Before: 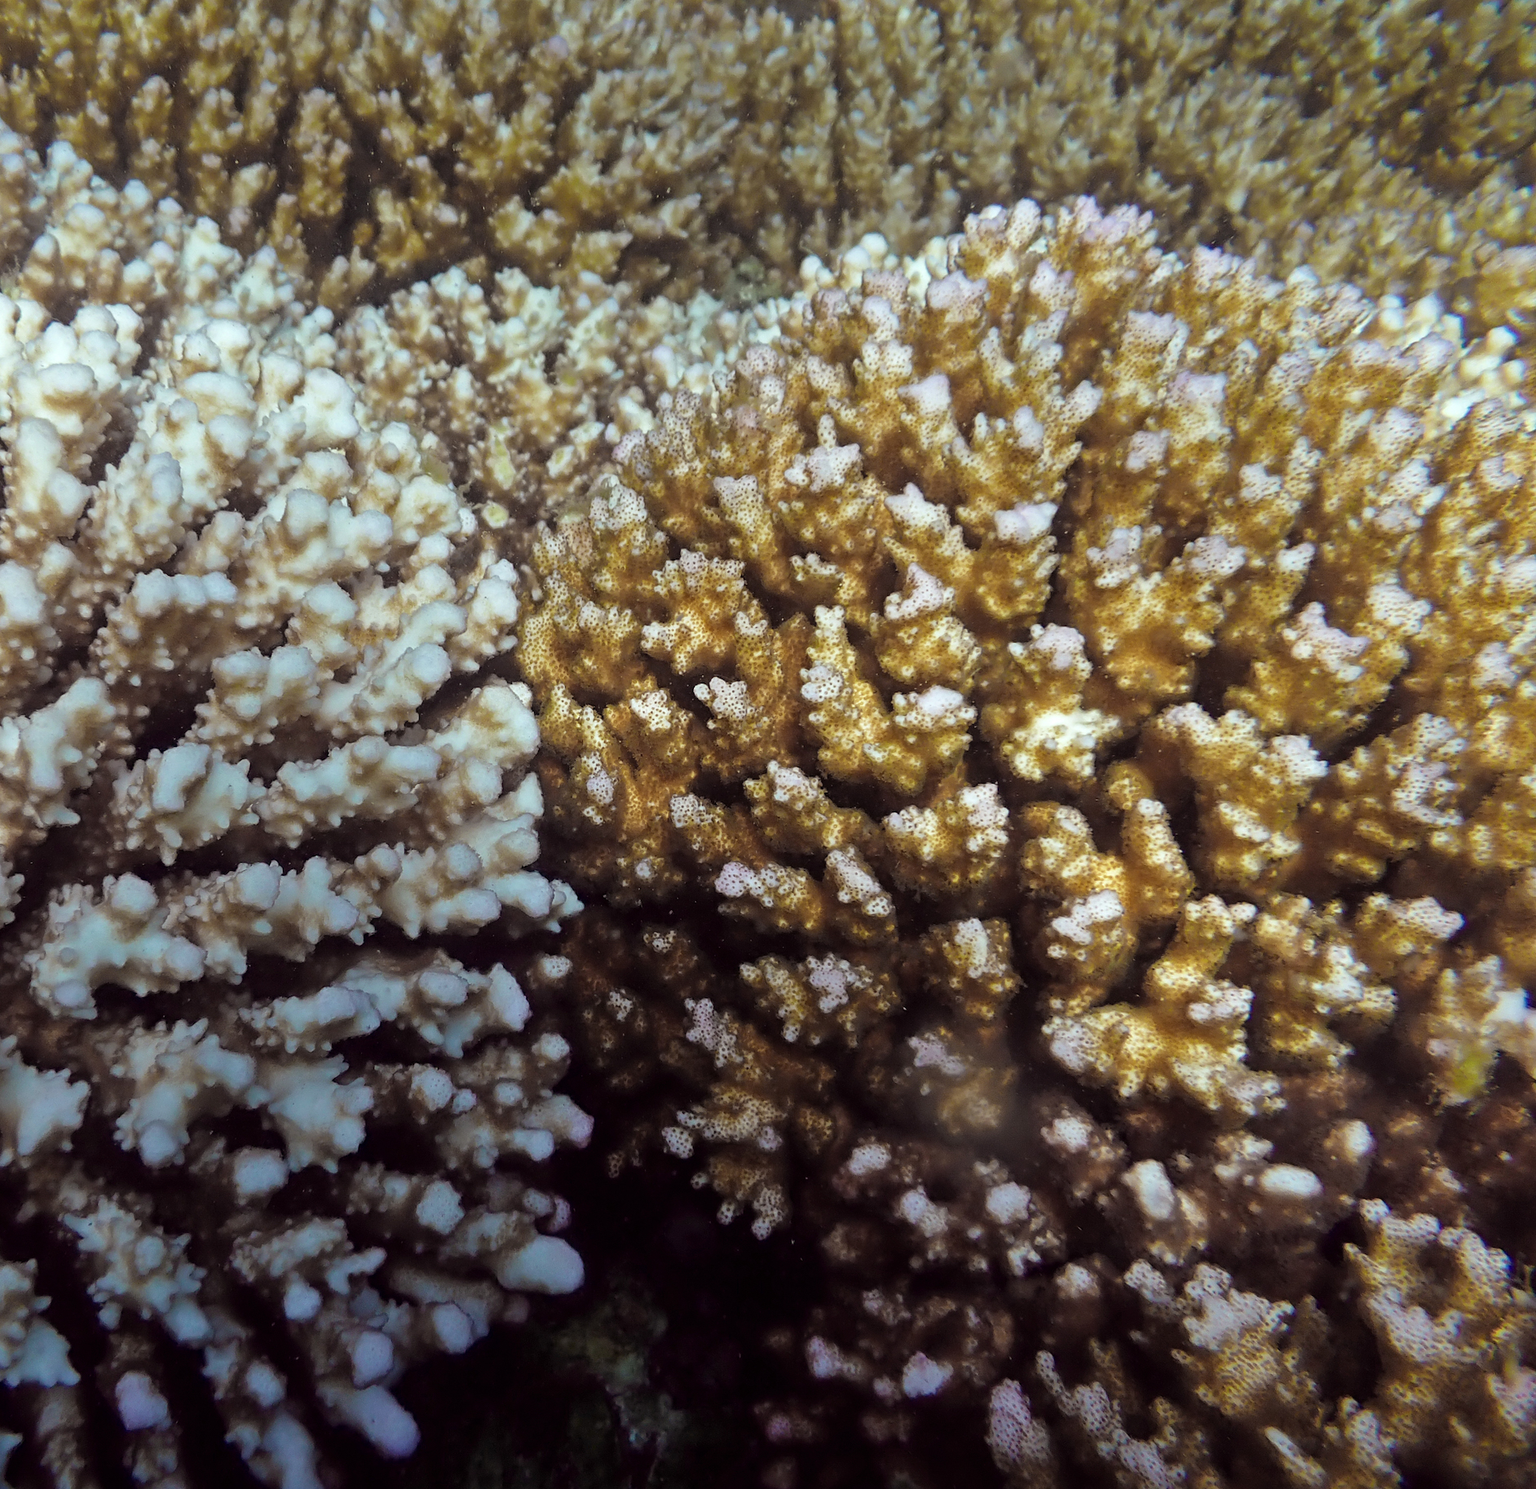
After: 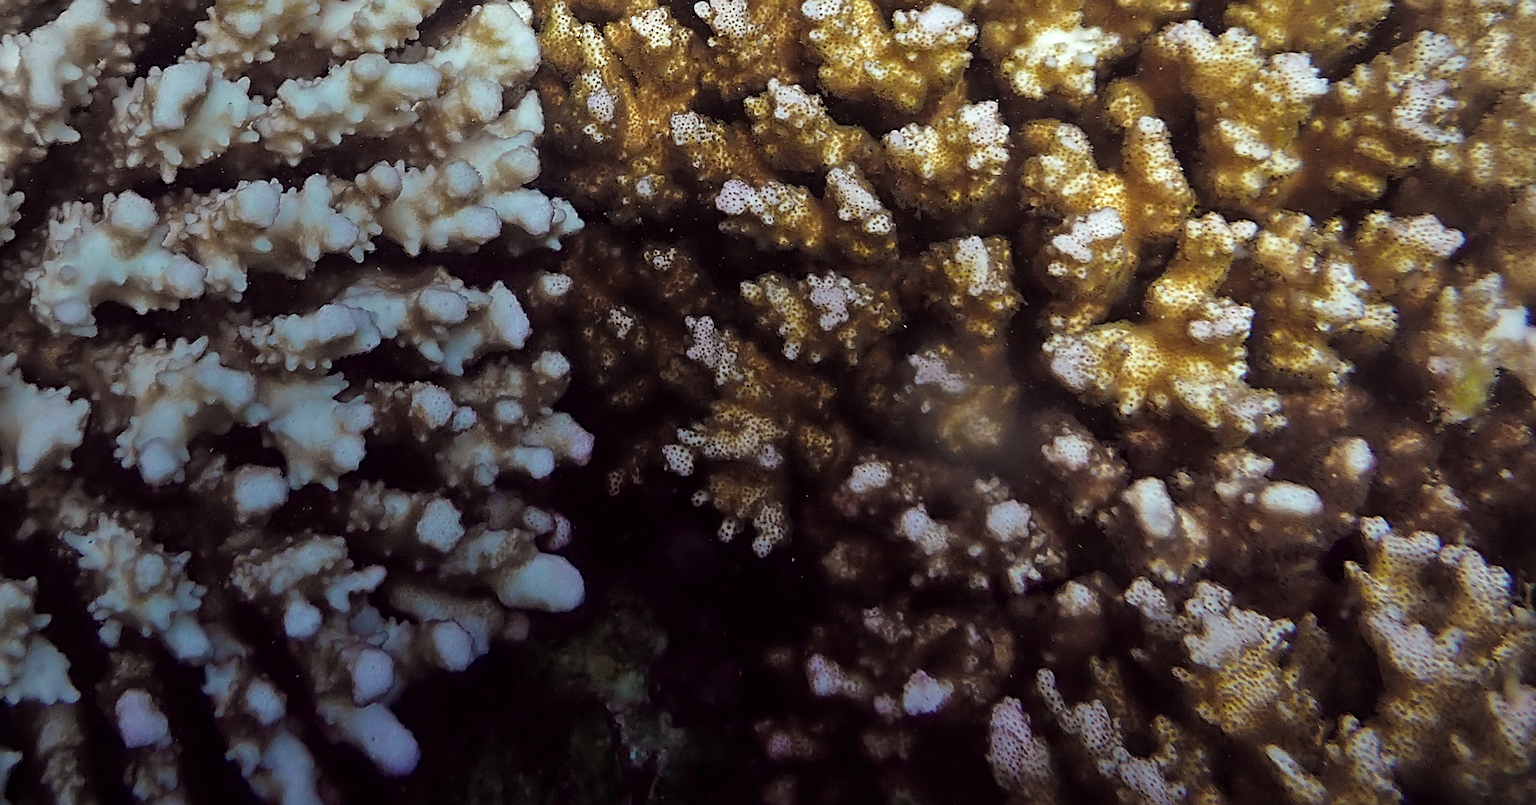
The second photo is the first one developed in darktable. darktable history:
crop and rotate: top 45.847%, right 0.013%
vignetting: brightness -0.15
sharpen: on, module defaults
